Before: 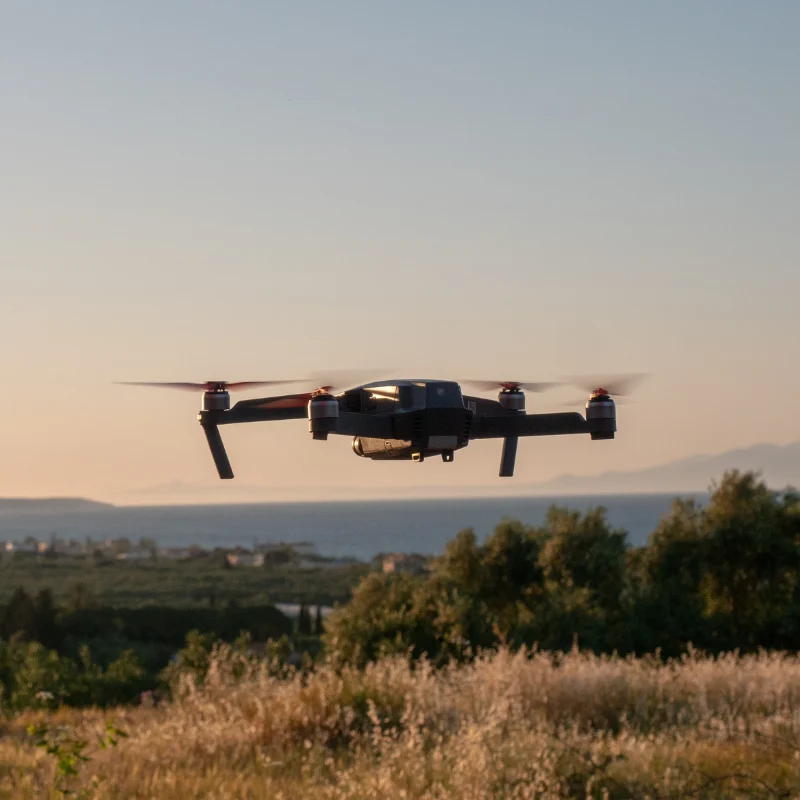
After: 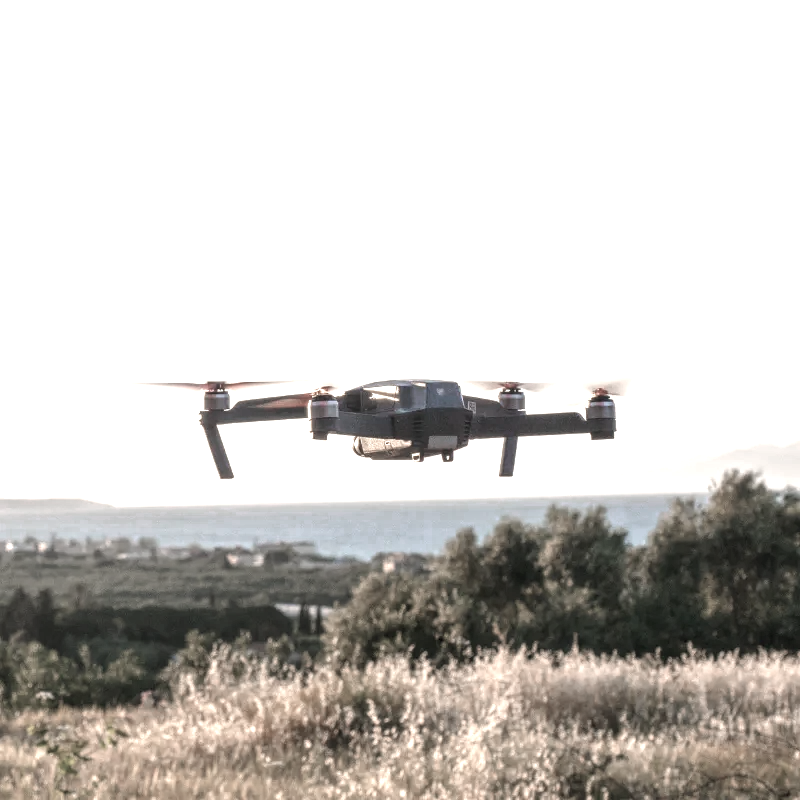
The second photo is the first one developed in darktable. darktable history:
exposure: black level correction 0, exposure 1.696 EV, compensate highlight preservation false
local contrast: on, module defaults
color zones: curves: ch0 [(0, 0.613) (0.01, 0.613) (0.245, 0.448) (0.498, 0.529) (0.642, 0.665) (0.879, 0.777) (0.99, 0.613)]; ch1 [(0, 0.272) (0.219, 0.127) (0.724, 0.346)]
